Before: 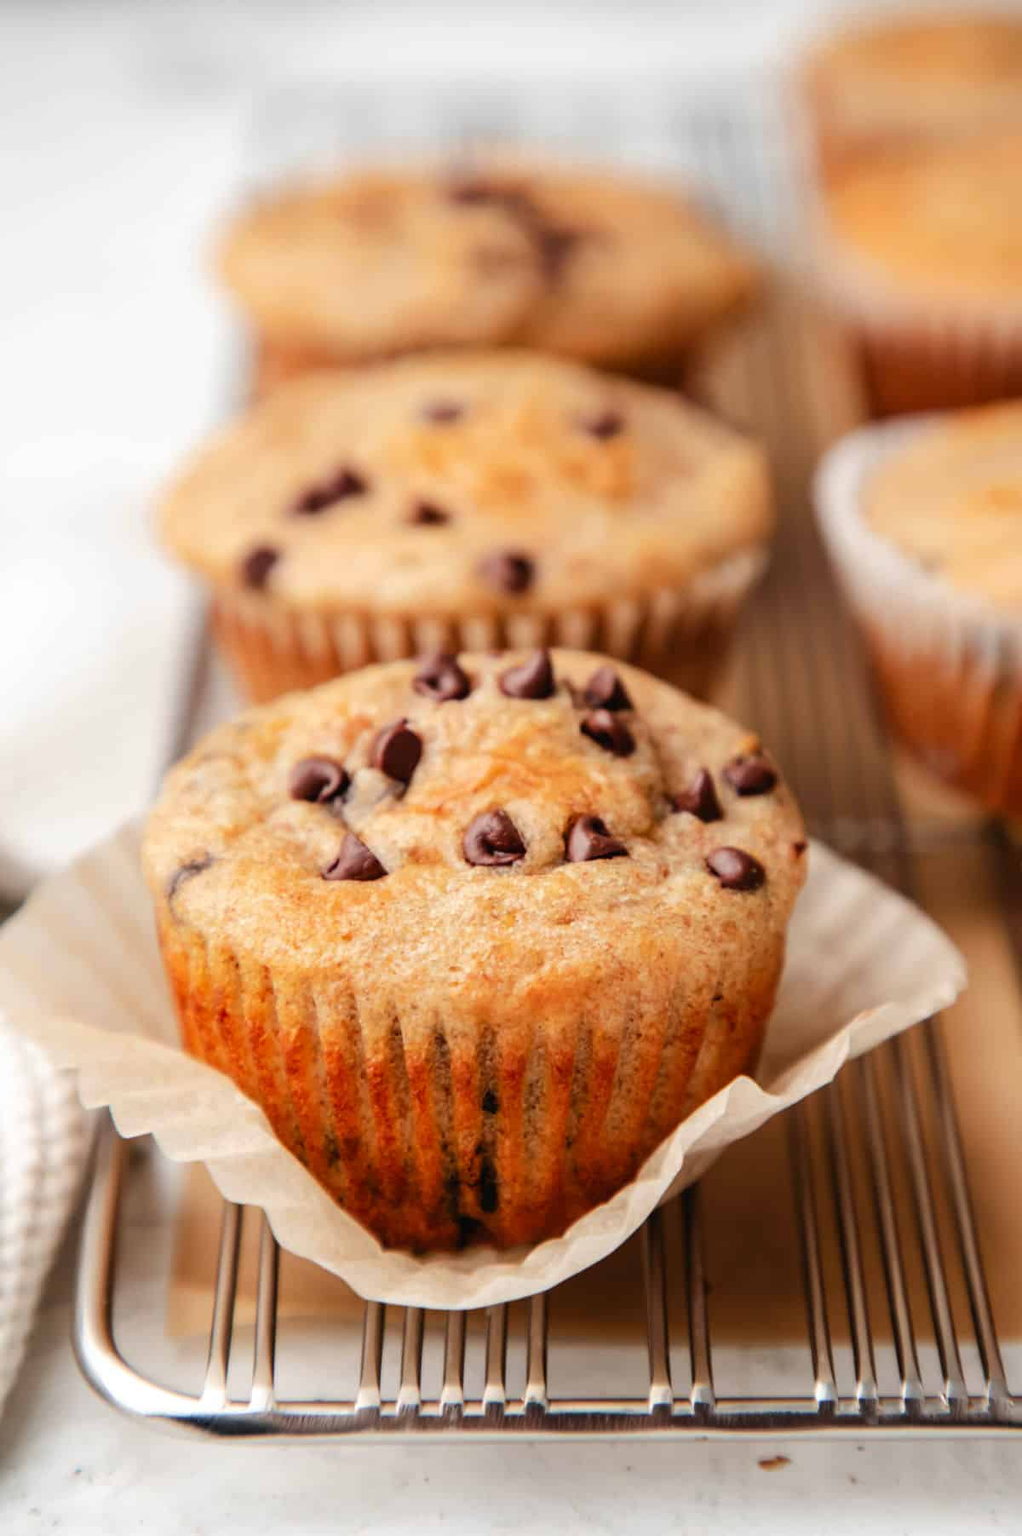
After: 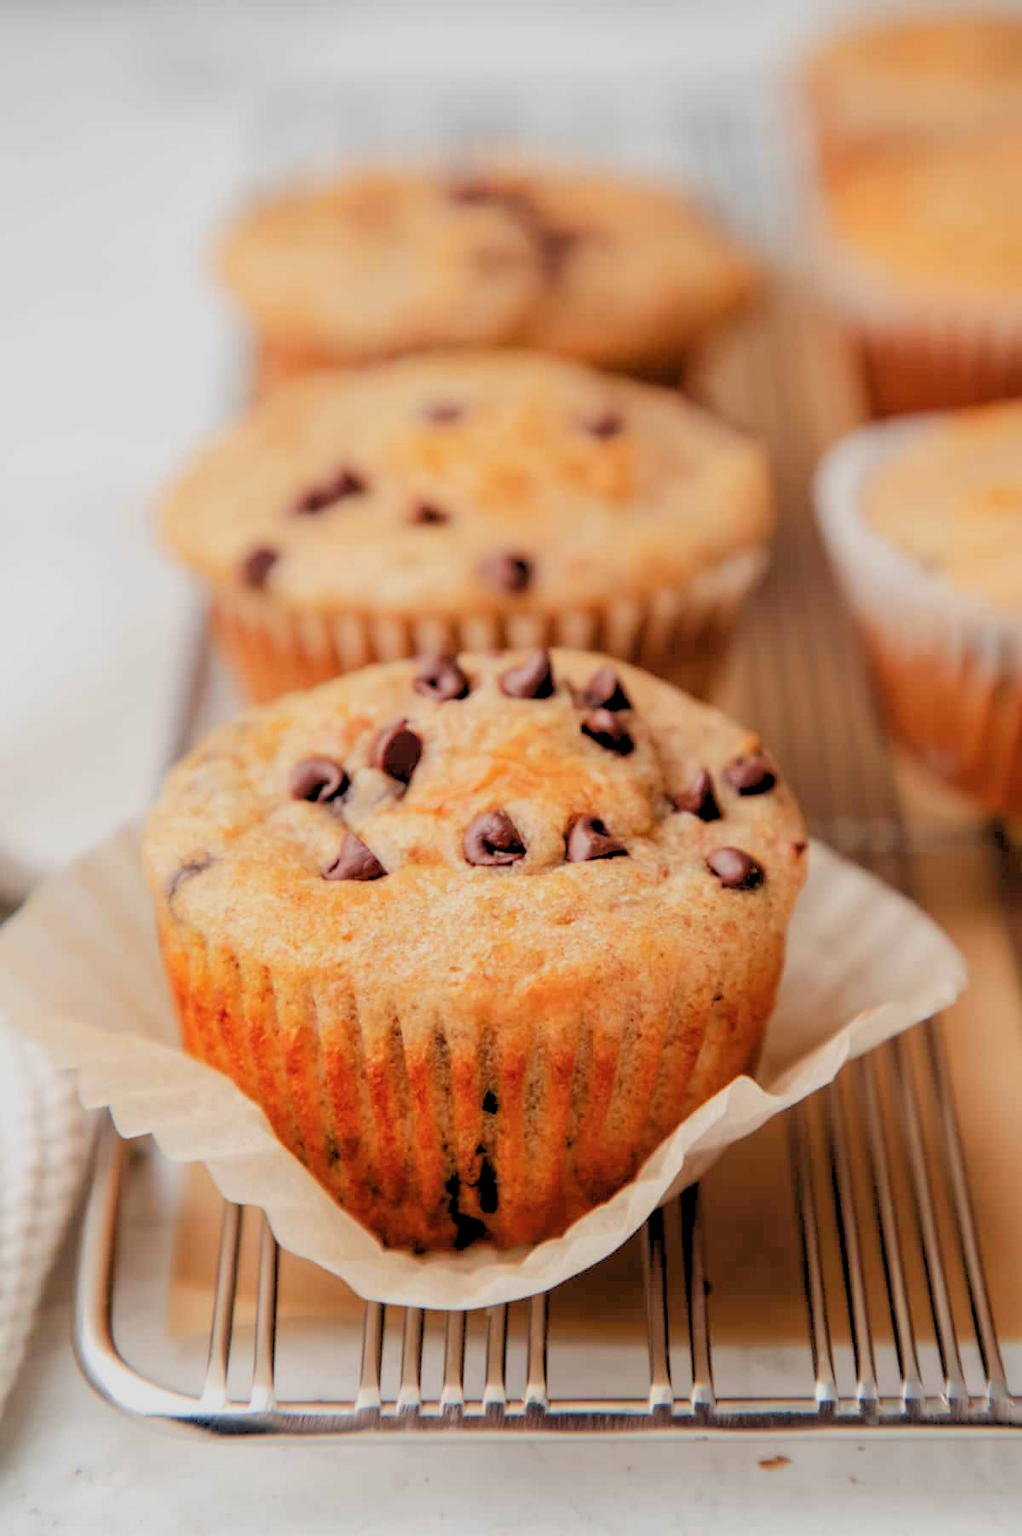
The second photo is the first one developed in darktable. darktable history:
color balance rgb: contrast -10%
rgb levels: preserve colors sum RGB, levels [[0.038, 0.433, 0.934], [0, 0.5, 1], [0, 0.5, 1]]
